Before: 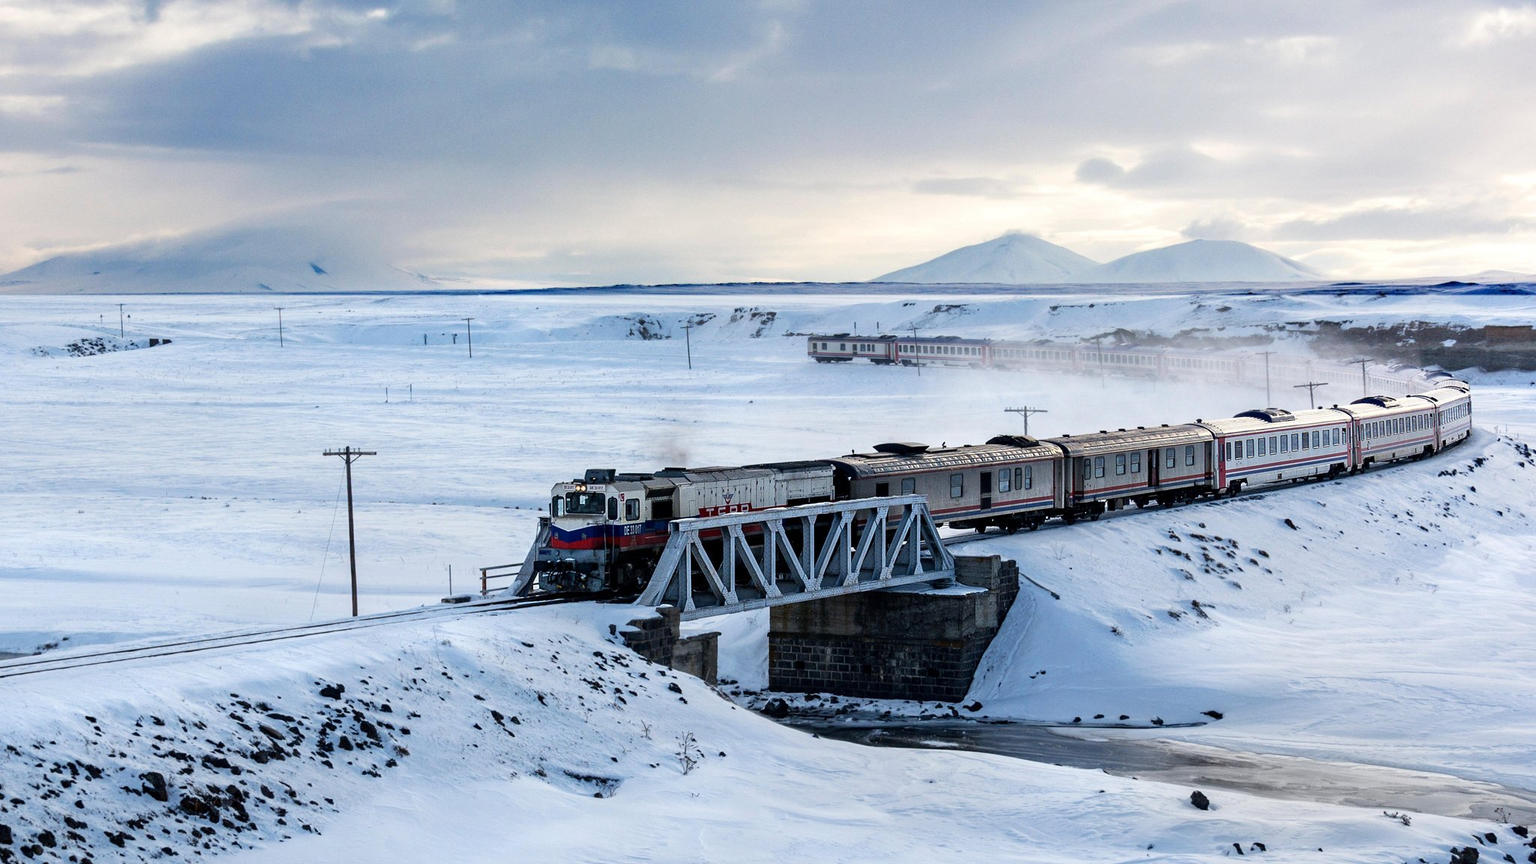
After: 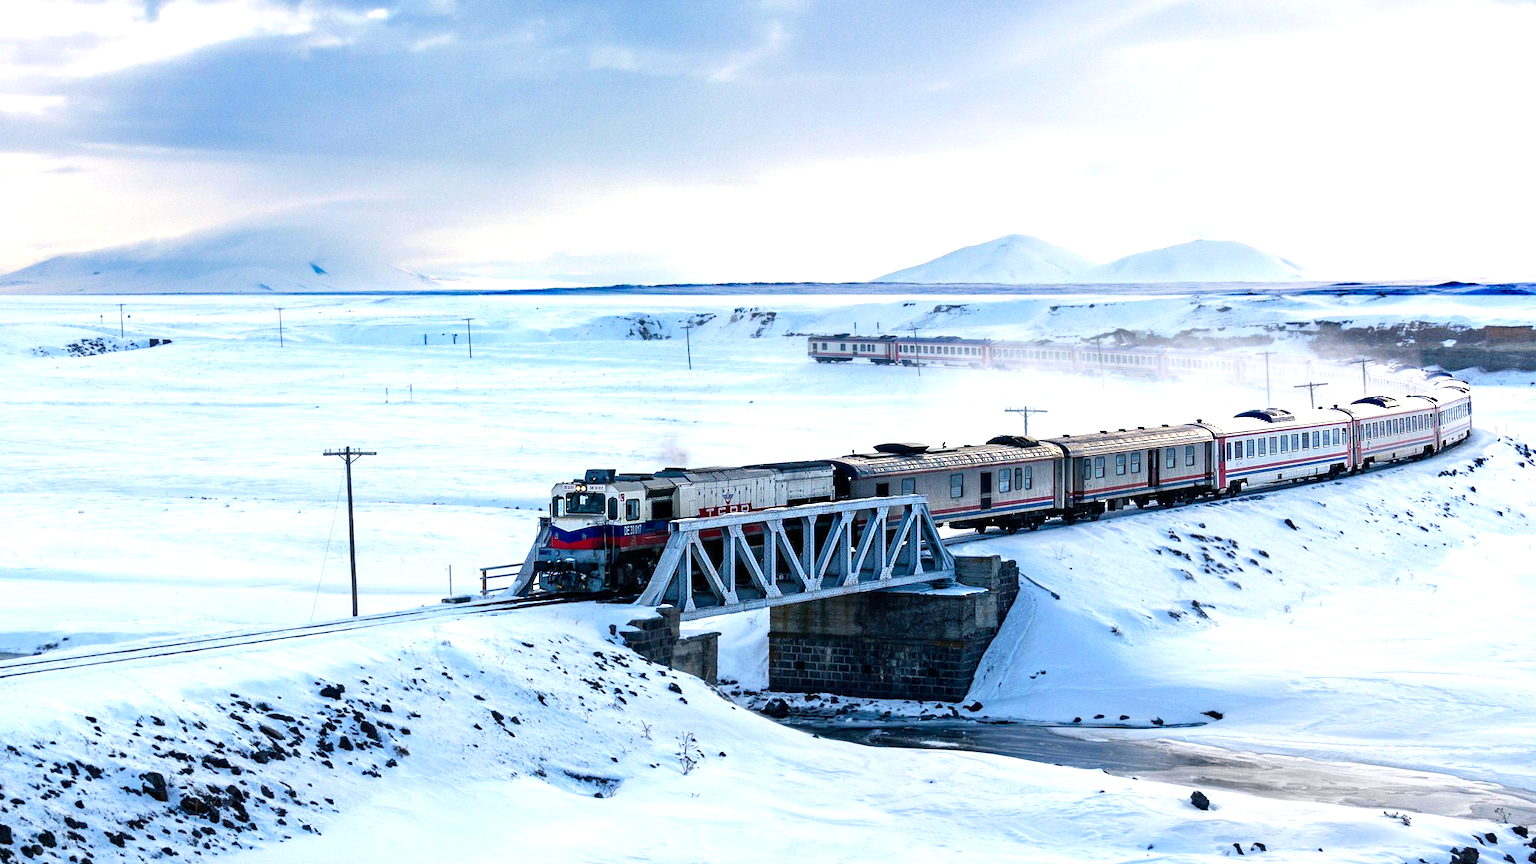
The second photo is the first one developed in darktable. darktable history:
exposure: black level correction 0, exposure 0.695 EV, compensate highlight preservation false
color balance rgb: shadows lift › chroma 5.192%, shadows lift › hue 238.91°, perceptual saturation grading › global saturation 25.405%, global vibrance 9.377%
